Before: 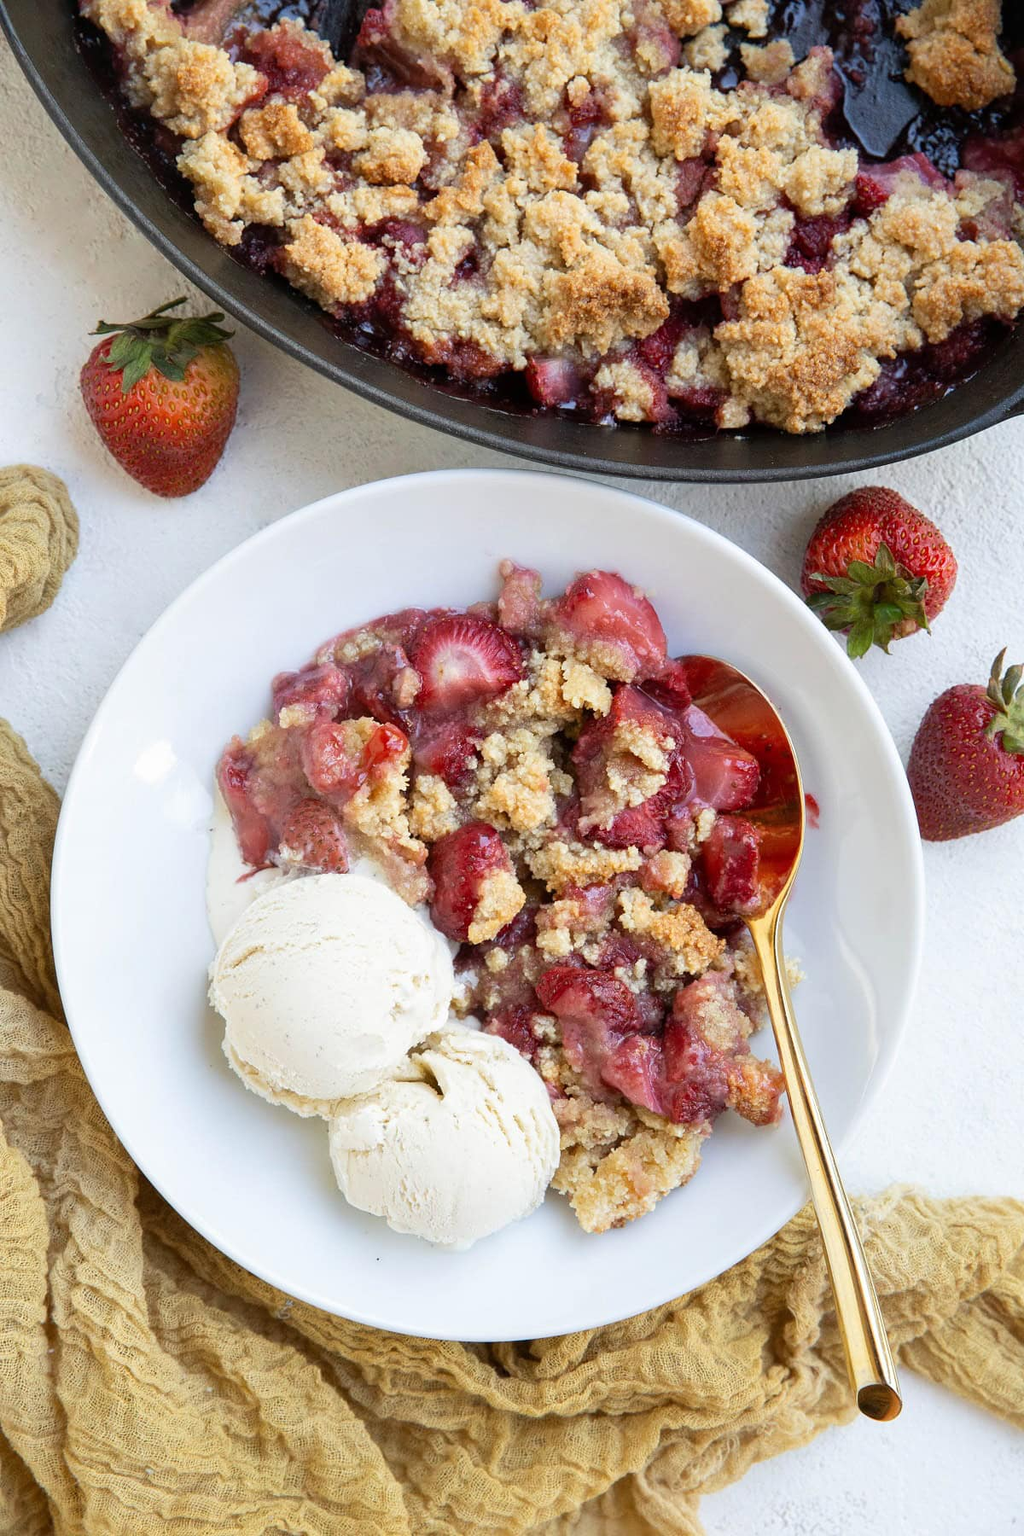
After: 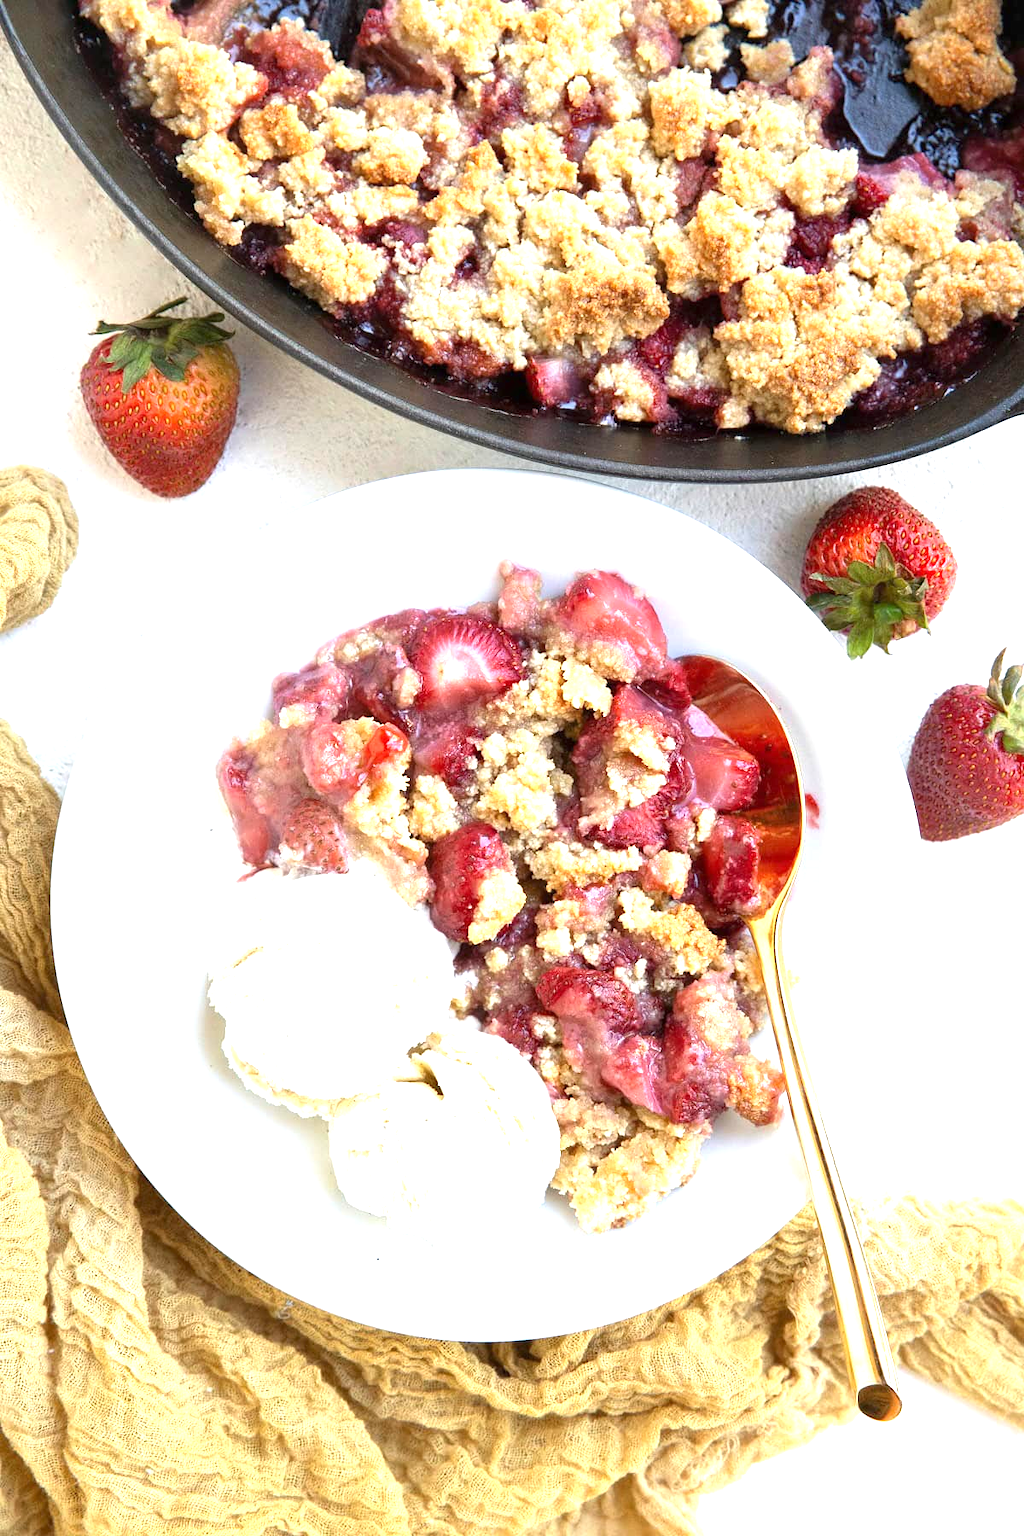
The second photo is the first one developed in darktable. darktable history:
exposure: exposure 1.074 EV, compensate highlight preservation false
